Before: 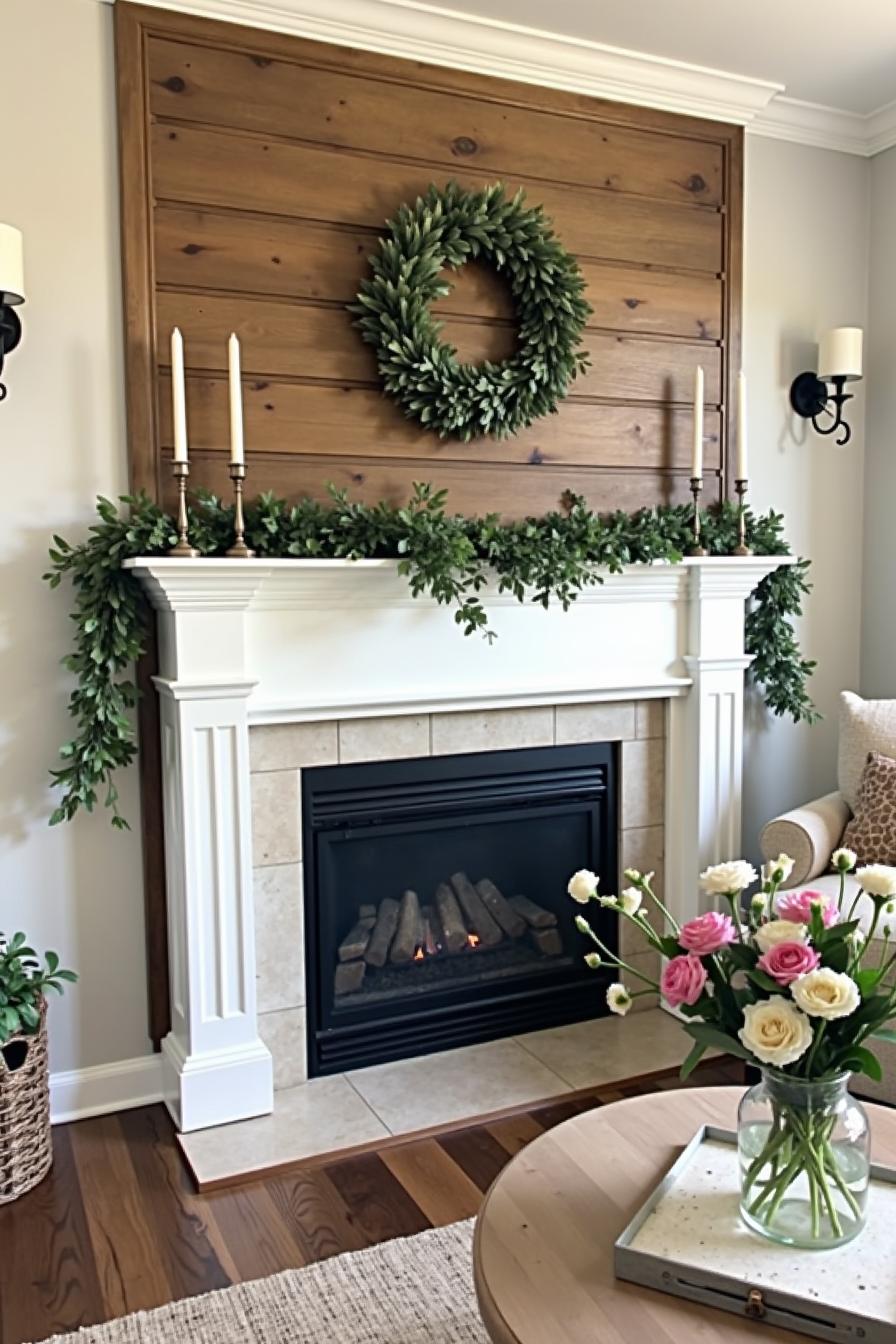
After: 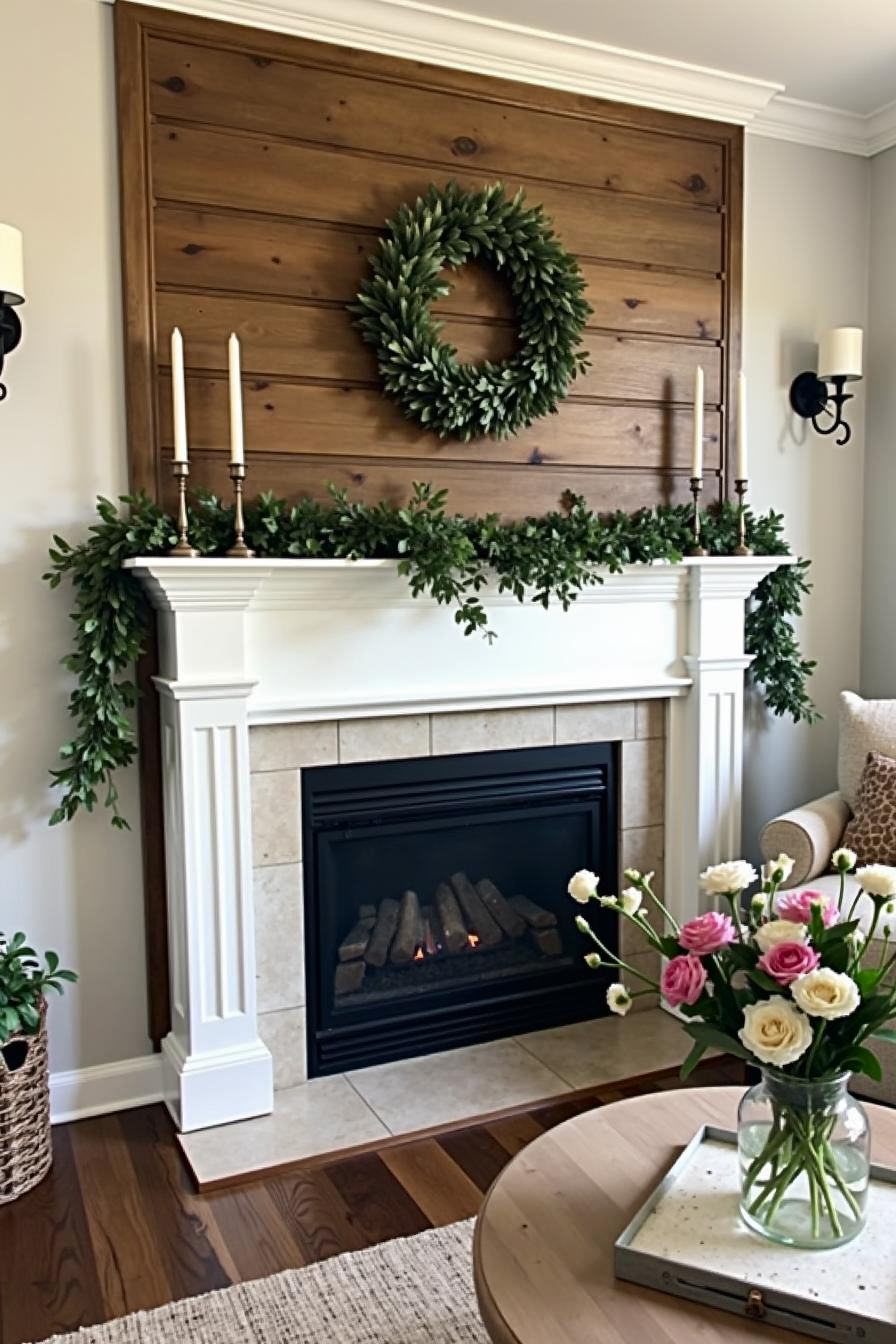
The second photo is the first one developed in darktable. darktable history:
tone curve: curves: ch0 [(0, 0) (0.003, 0.006) (0.011, 0.01) (0.025, 0.017) (0.044, 0.029) (0.069, 0.043) (0.1, 0.064) (0.136, 0.091) (0.177, 0.128) (0.224, 0.162) (0.277, 0.206) (0.335, 0.258) (0.399, 0.324) (0.468, 0.404) (0.543, 0.499) (0.623, 0.595) (0.709, 0.693) (0.801, 0.786) (0.898, 0.883) (1, 1)], color space Lab, independent channels, preserve colors none
